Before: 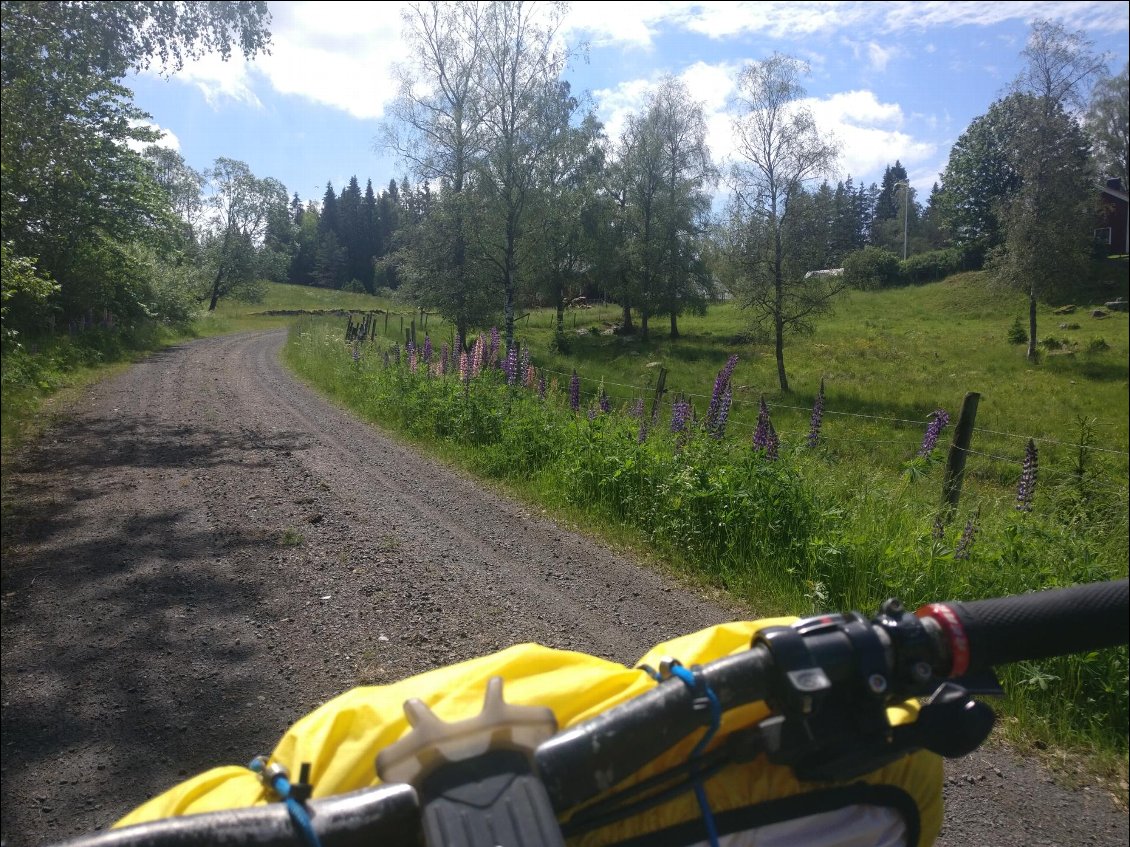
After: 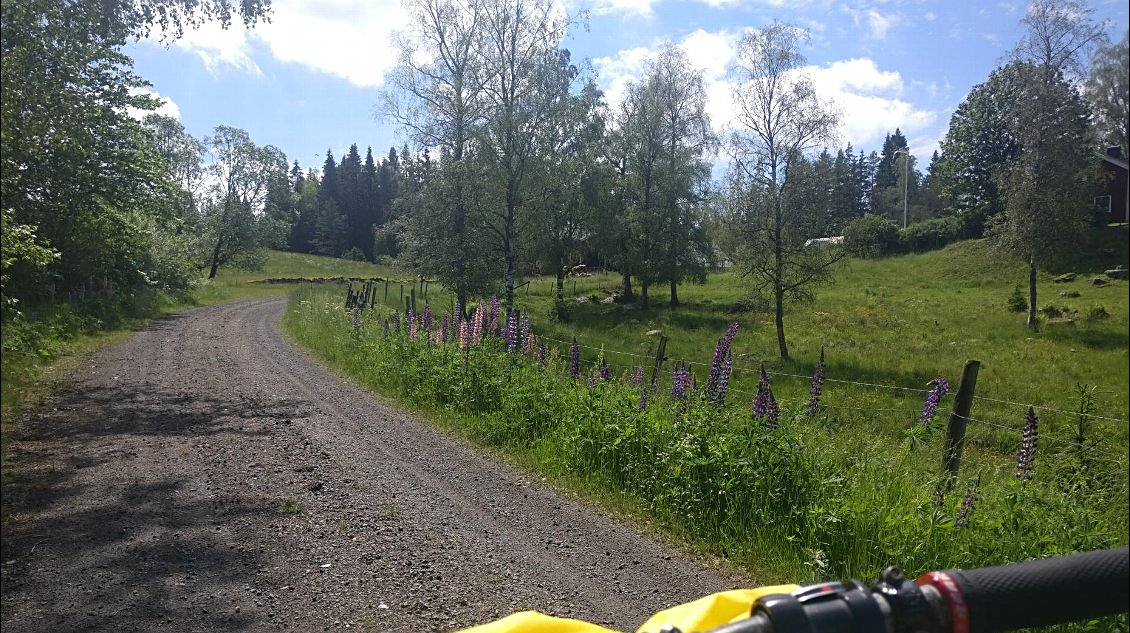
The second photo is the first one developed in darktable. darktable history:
crop: top 3.86%, bottom 21.35%
sharpen: on, module defaults
